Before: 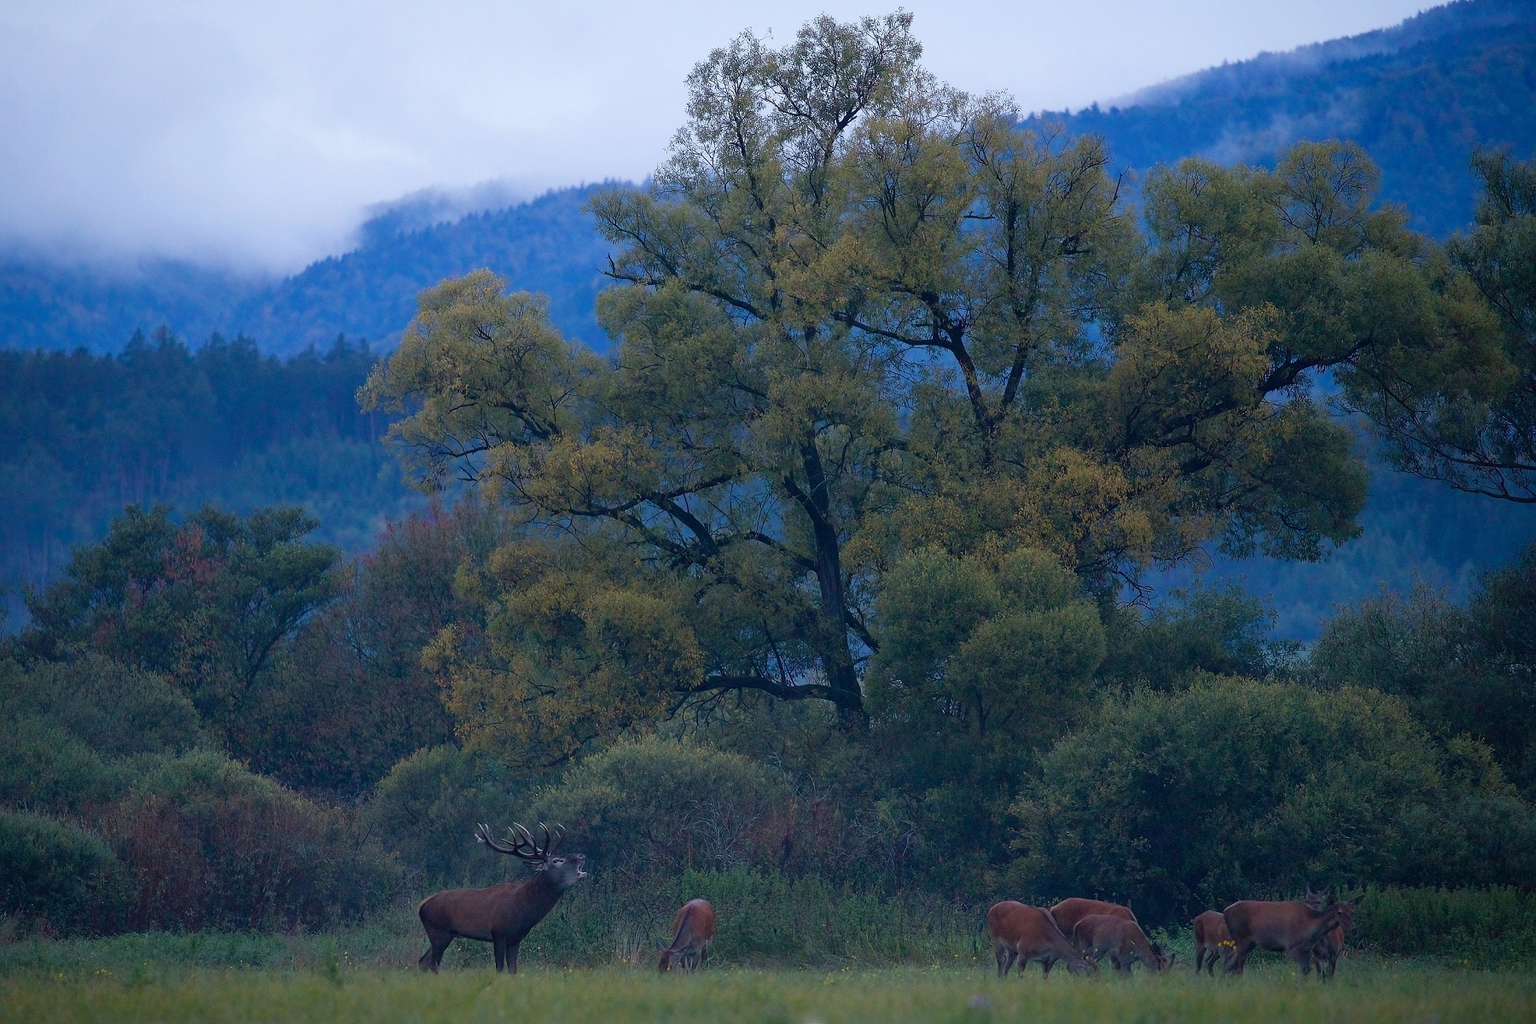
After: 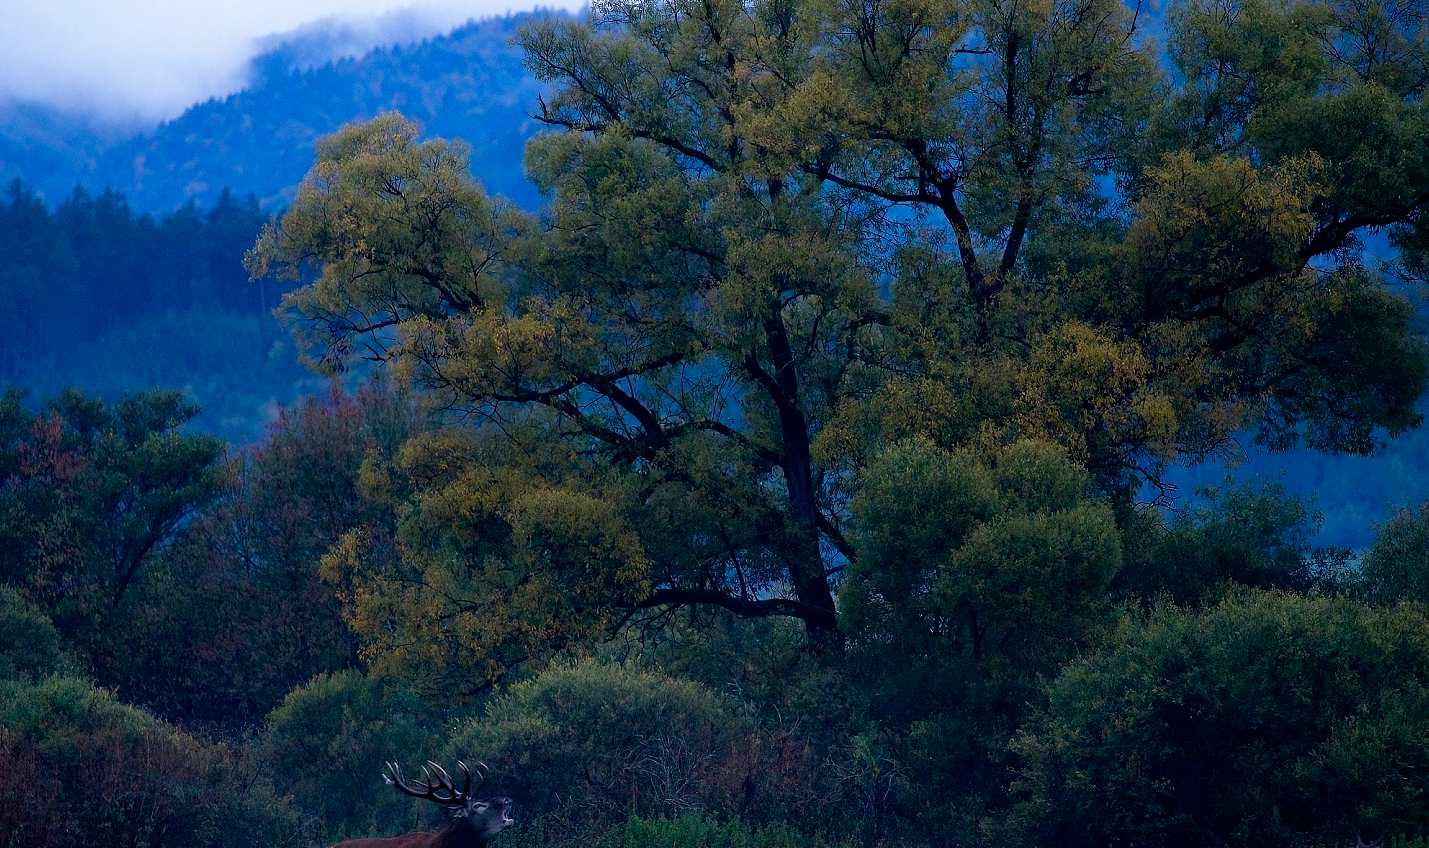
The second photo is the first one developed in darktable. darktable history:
crop: left 9.712%, top 16.928%, right 10.845%, bottom 12.332%
filmic rgb: black relative exposure -8.7 EV, white relative exposure 2.7 EV, threshold 3 EV, target black luminance 0%, hardness 6.25, latitude 76.53%, contrast 1.326, shadows ↔ highlights balance -0.349%, preserve chrominance no, color science v4 (2020), enable highlight reconstruction true
